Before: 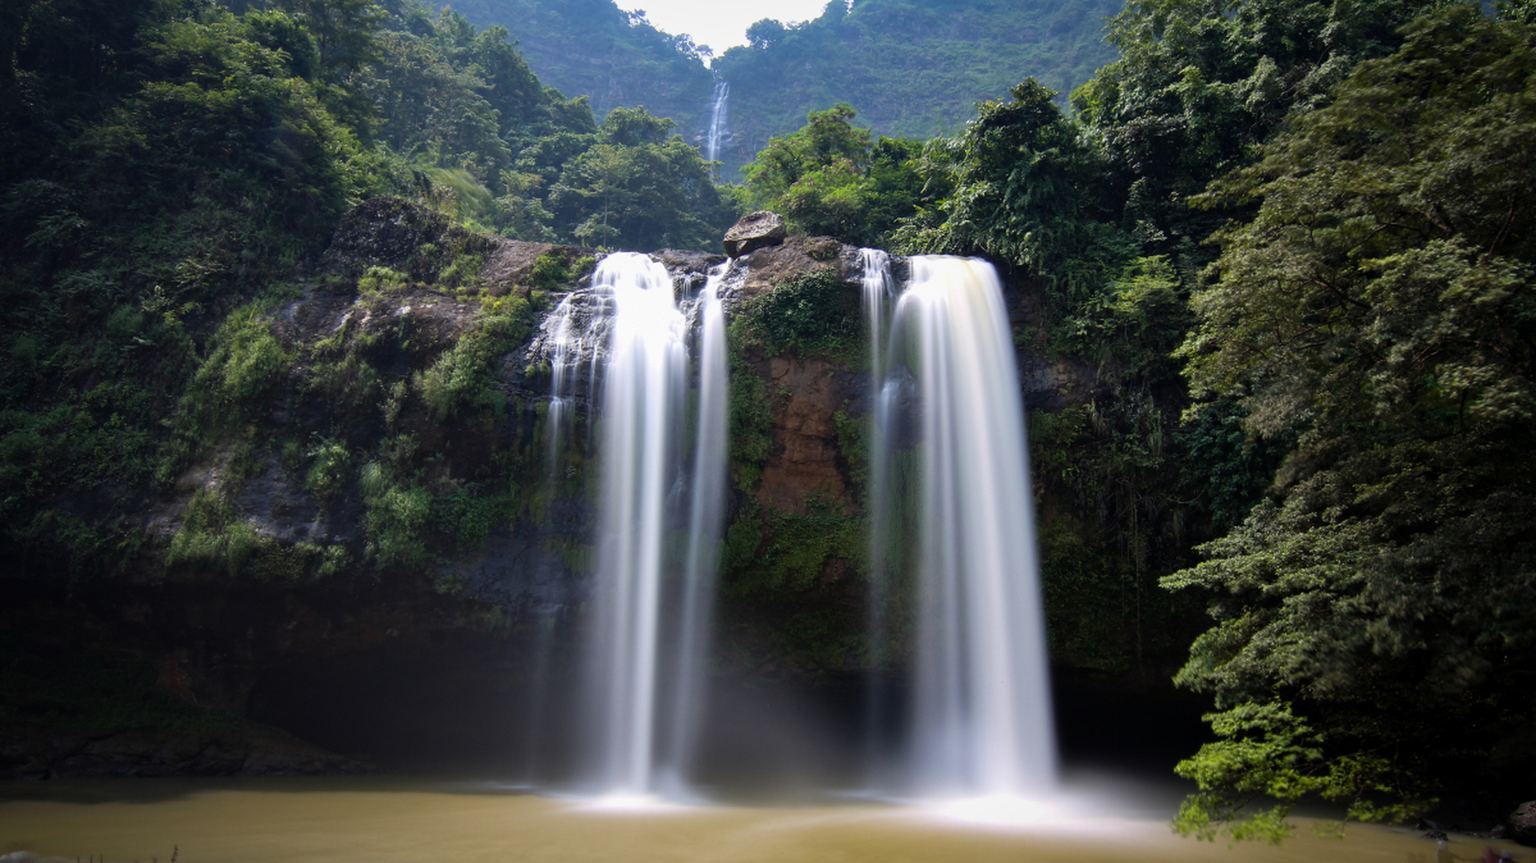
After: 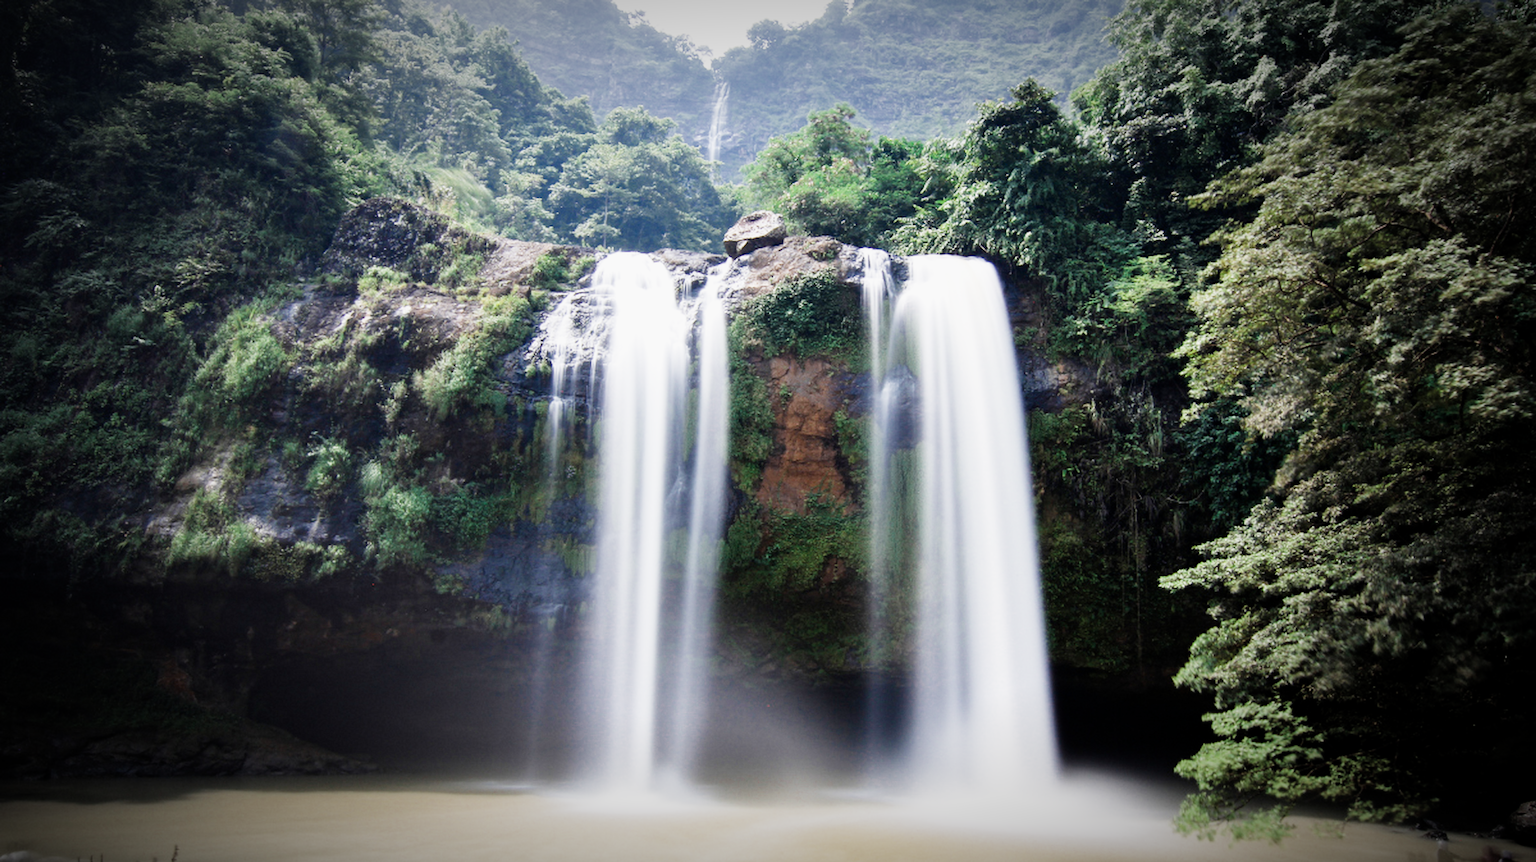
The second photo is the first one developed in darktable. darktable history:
exposure: black level correction 0.001, exposure 1.822 EV, compensate exposure bias true, compensate highlight preservation false
vignetting: fall-off start 67.5%, fall-off radius 67.23%, brightness -0.813, automatic ratio true
sigmoid: on, module defaults
color zones: curves: ch0 [(0, 0.5) (0.125, 0.4) (0.25, 0.5) (0.375, 0.4) (0.5, 0.4) (0.625, 0.35) (0.75, 0.35) (0.875, 0.5)]; ch1 [(0, 0.35) (0.125, 0.45) (0.25, 0.35) (0.375, 0.35) (0.5, 0.35) (0.625, 0.35) (0.75, 0.45) (0.875, 0.35)]; ch2 [(0, 0.6) (0.125, 0.5) (0.25, 0.5) (0.375, 0.6) (0.5, 0.6) (0.625, 0.5) (0.75, 0.5) (0.875, 0.5)]
